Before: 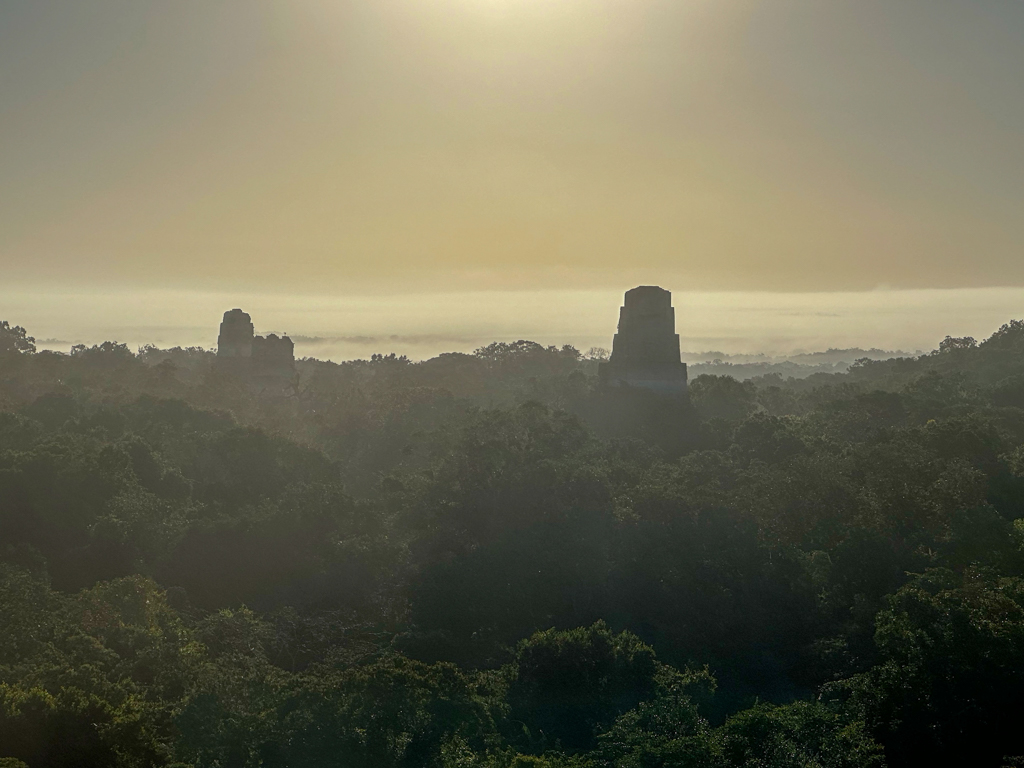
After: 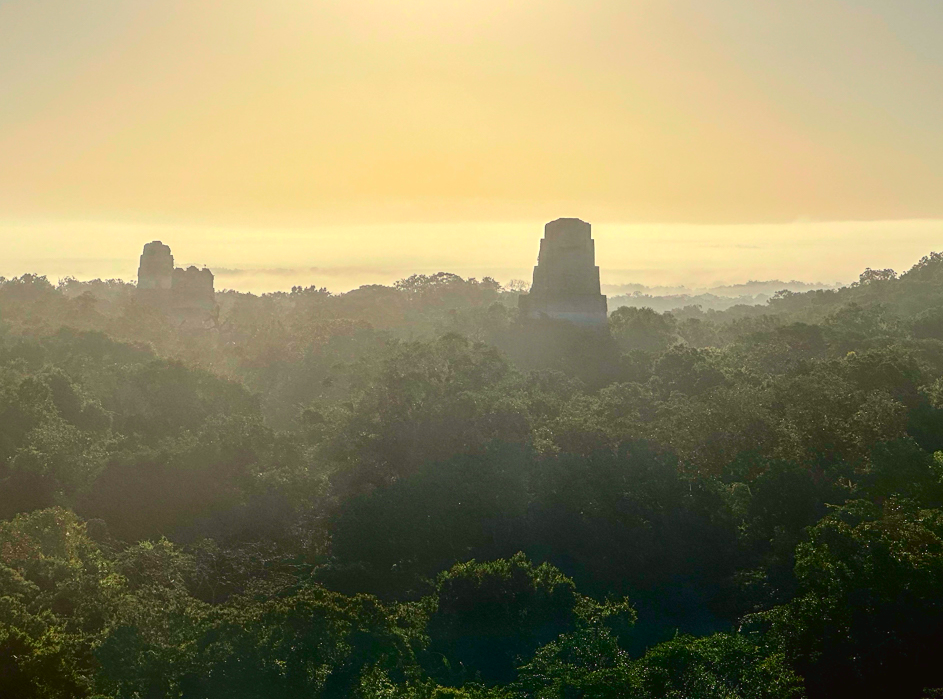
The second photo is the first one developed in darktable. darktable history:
tone curve: curves: ch0 [(0, 0.019) (0.204, 0.162) (0.491, 0.519) (0.748, 0.765) (1, 0.919)]; ch1 [(0, 0) (0.179, 0.173) (0.322, 0.32) (0.442, 0.447) (0.496, 0.504) (0.566, 0.585) (0.761, 0.803) (1, 1)]; ch2 [(0, 0) (0.434, 0.447) (0.483, 0.487) (0.555, 0.563) (0.697, 0.68) (1, 1)], color space Lab, independent channels, preserve colors none
tone equalizer: on, module defaults
contrast brightness saturation: brightness -0.02, saturation 0.365
exposure: black level correction 0, exposure 1 EV, compensate highlight preservation false
crop and rotate: left 7.884%, top 8.909%
